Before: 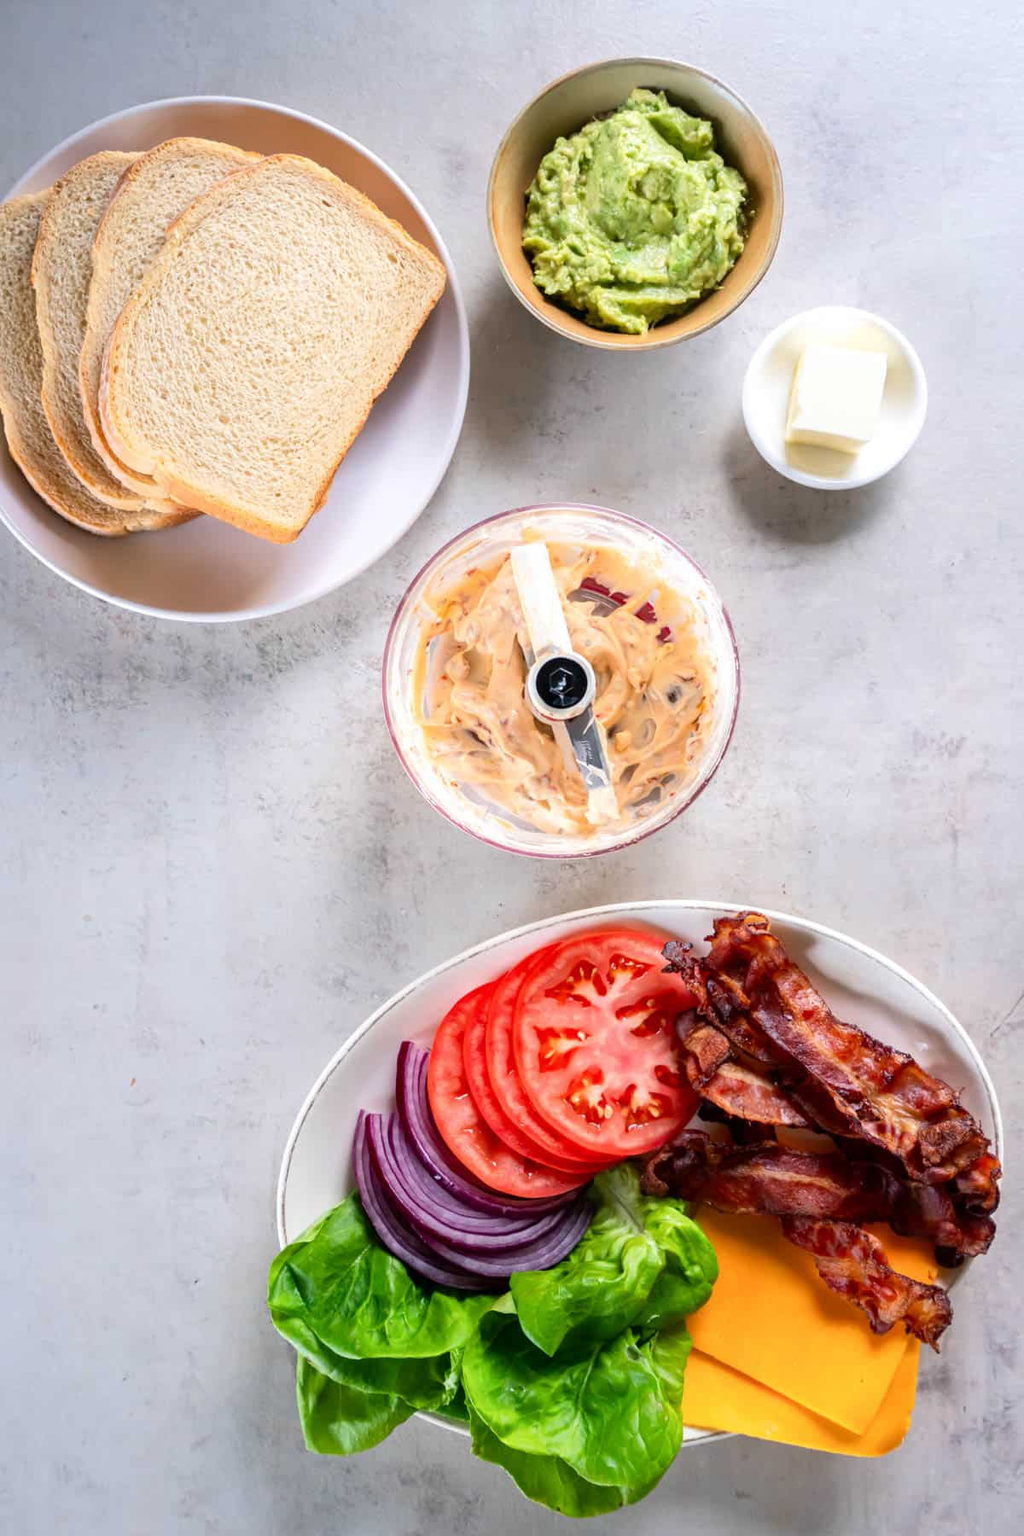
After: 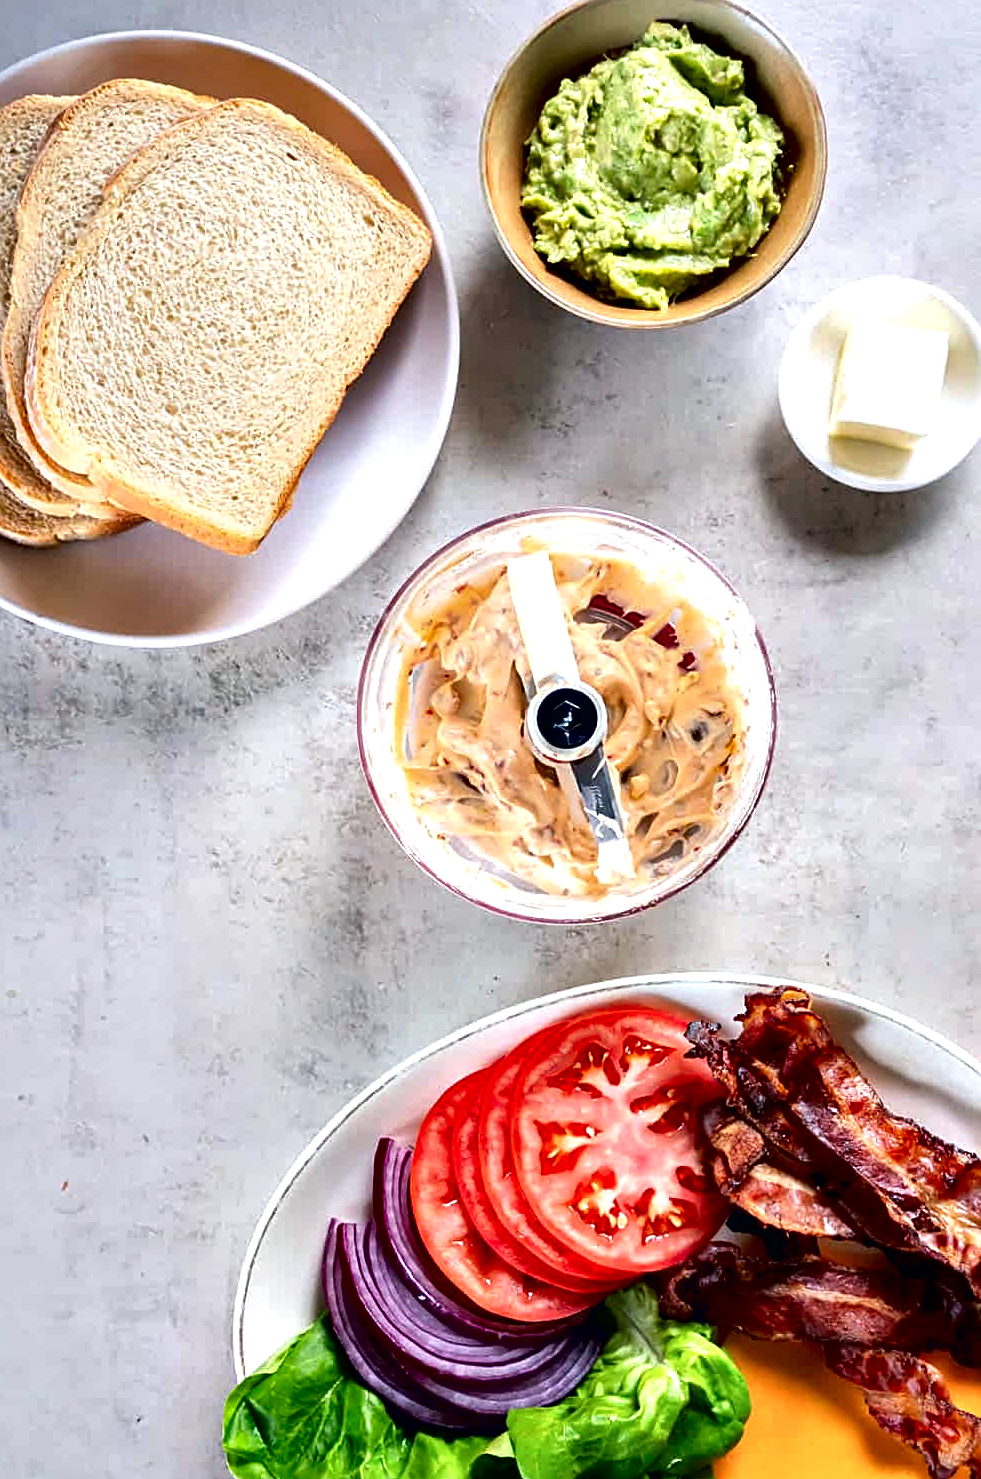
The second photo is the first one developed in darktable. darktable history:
crop and rotate: left 7.641%, top 4.599%, right 10.548%, bottom 13.21%
local contrast: mode bilateral grid, contrast 21, coarseness 51, detail 132%, midtone range 0.2
contrast equalizer: octaves 7, y [[0.6 ×6], [0.55 ×6], [0 ×6], [0 ×6], [0 ×6]]
sharpen: on, module defaults
